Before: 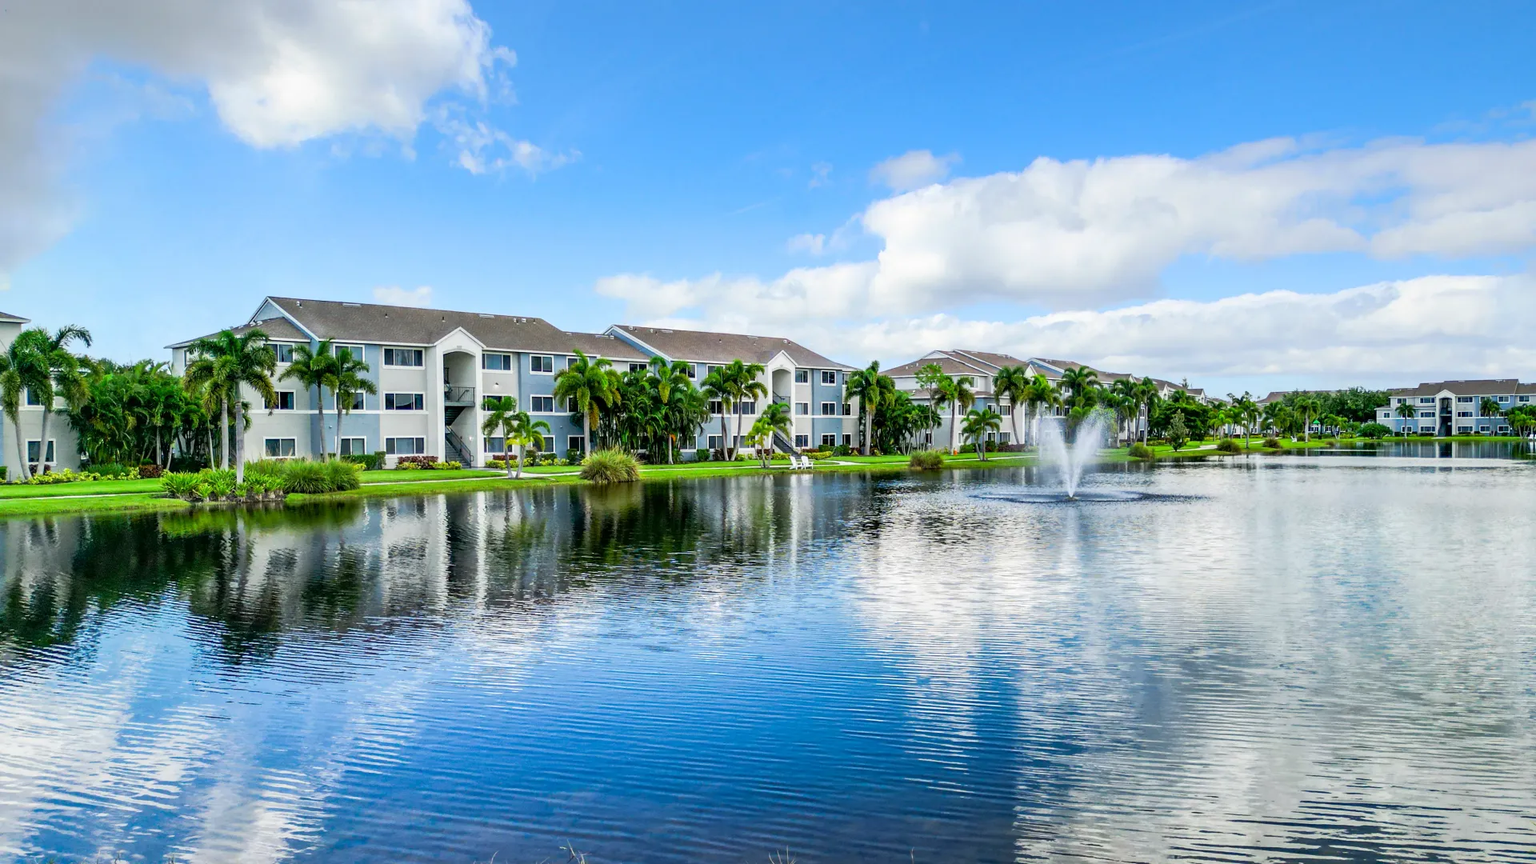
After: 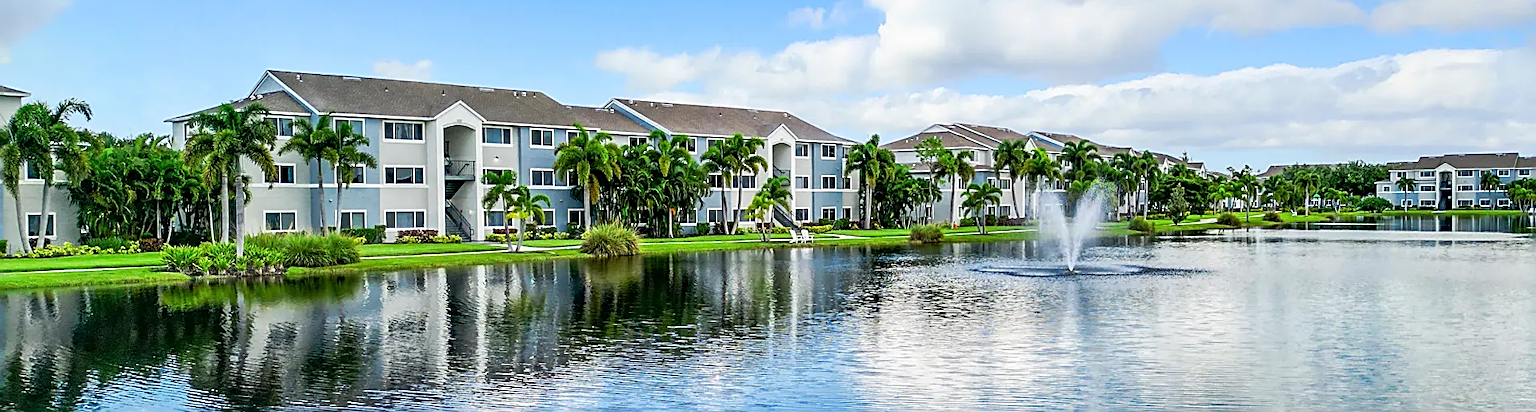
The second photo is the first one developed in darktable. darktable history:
sharpen: amount 0.901
crop and rotate: top 26.25%, bottom 25.959%
